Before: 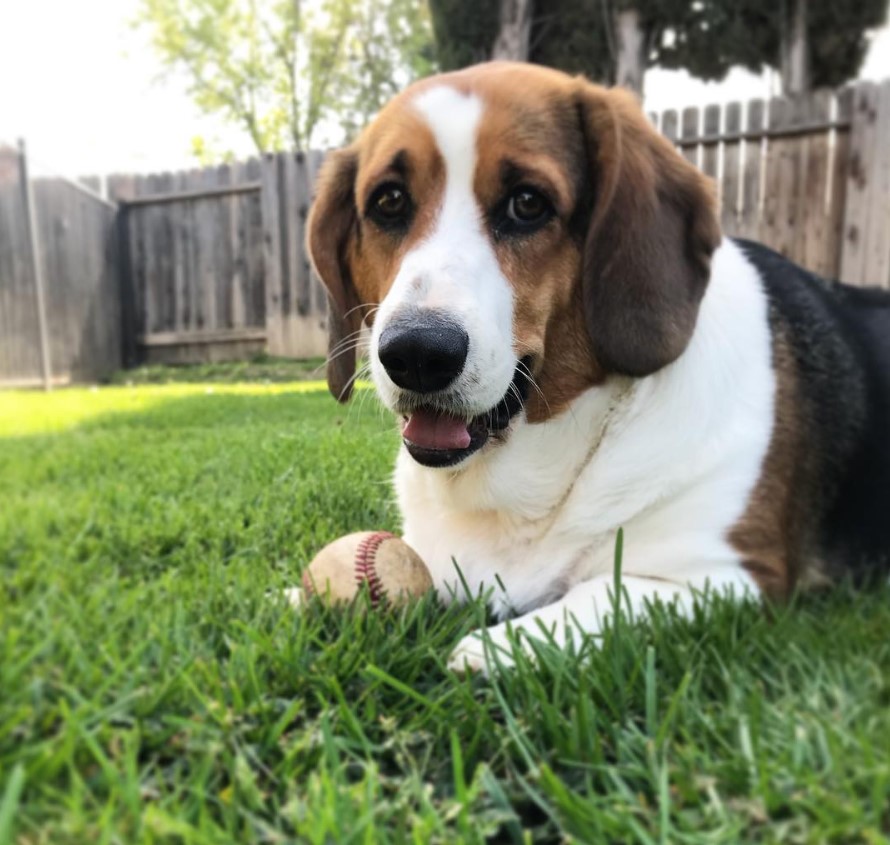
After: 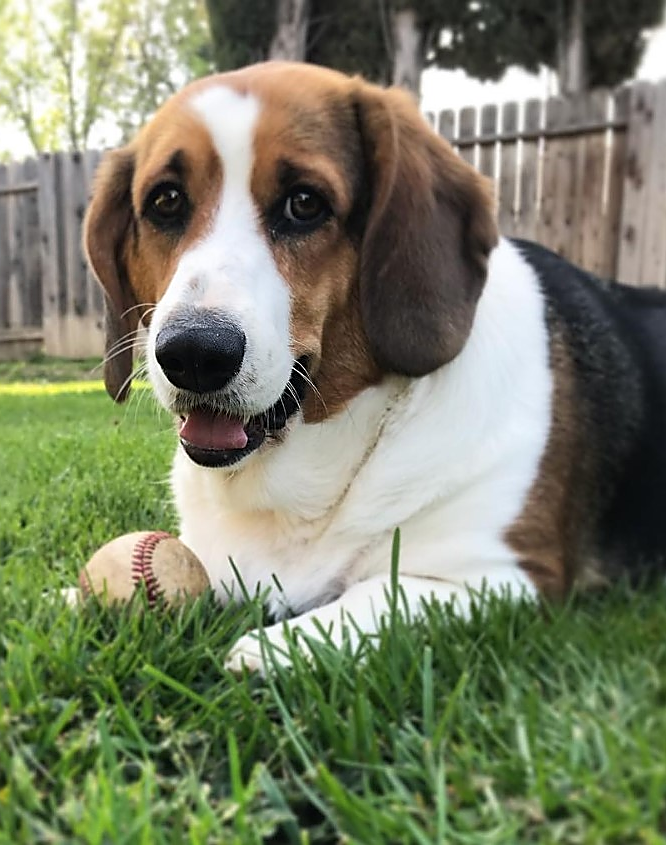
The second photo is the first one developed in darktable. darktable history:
crop and rotate: left 25.059%
sharpen: radius 1.358, amount 1.266, threshold 0.77
